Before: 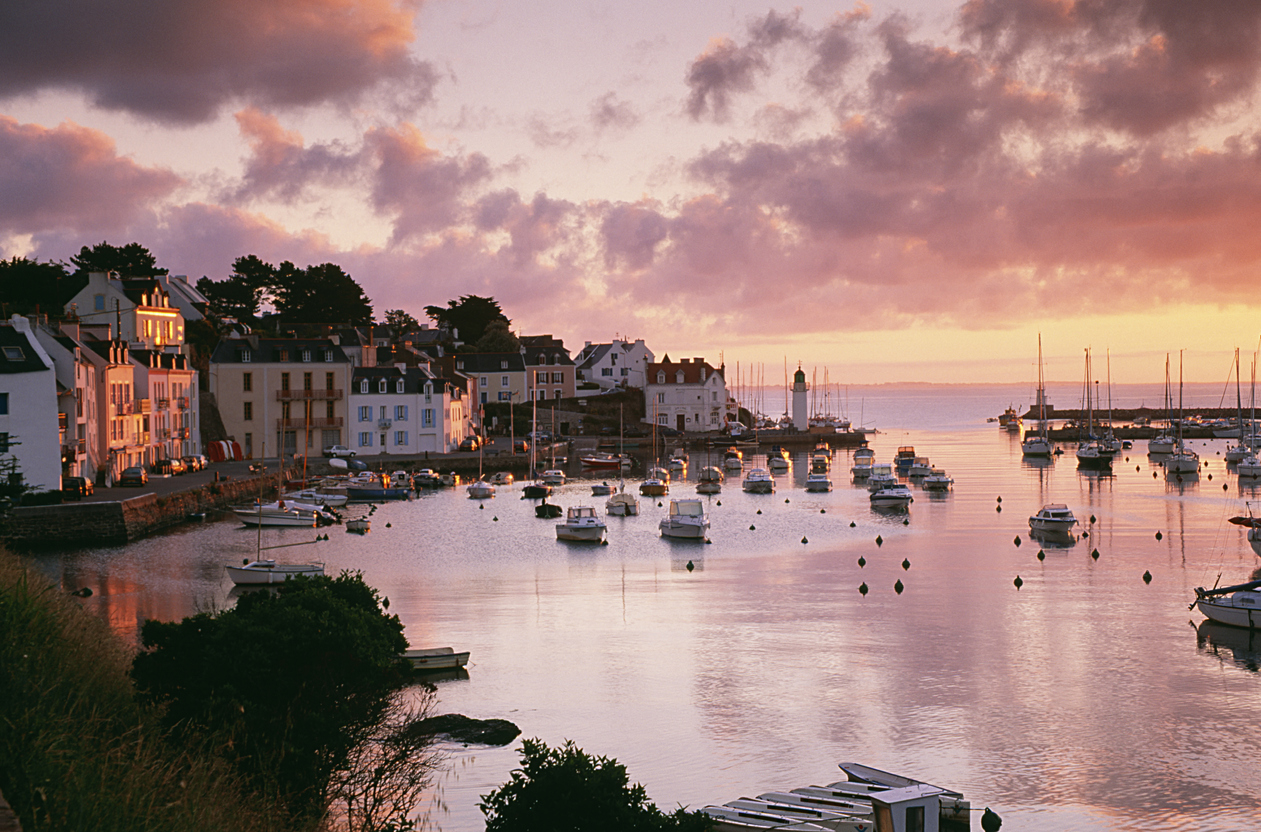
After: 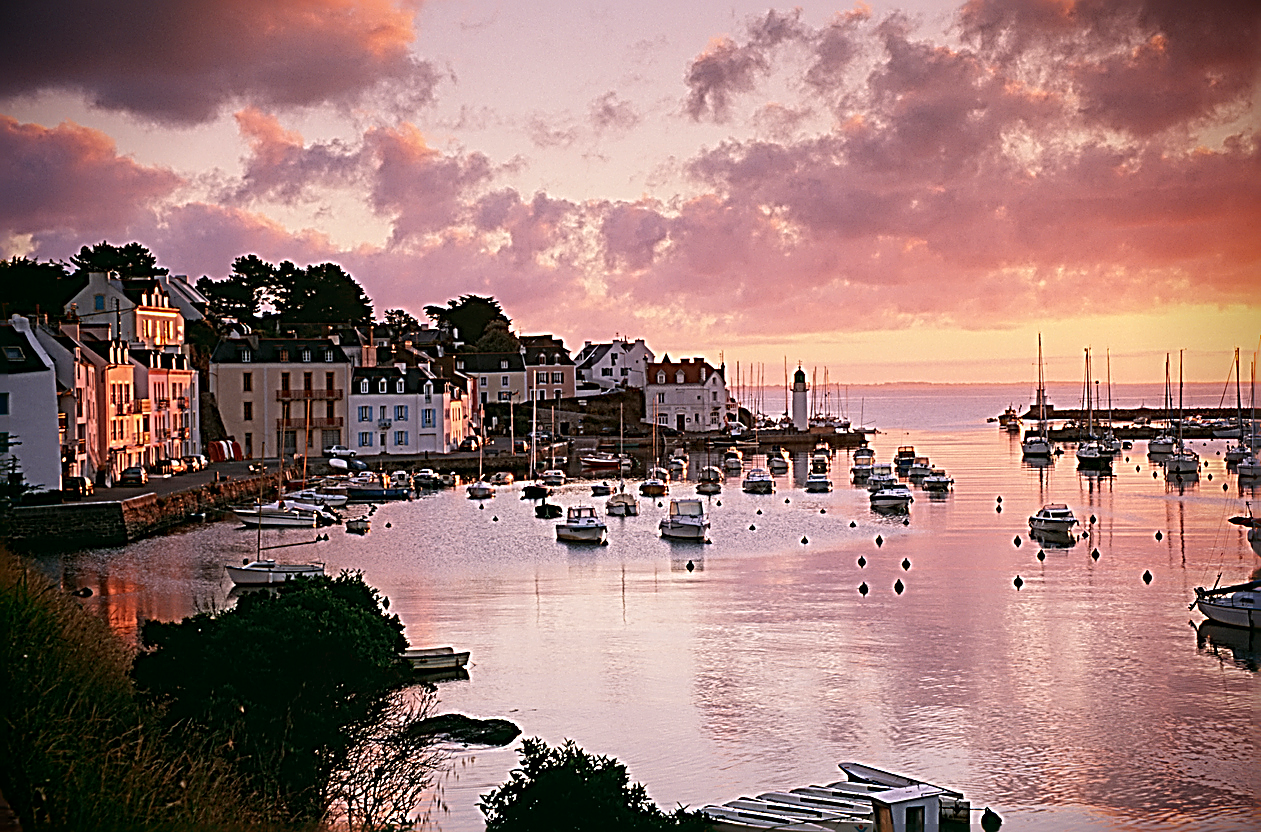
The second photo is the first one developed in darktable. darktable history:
sharpen: radius 3.198, amount 1.732
vignetting: brightness -0.986, saturation 0.494
